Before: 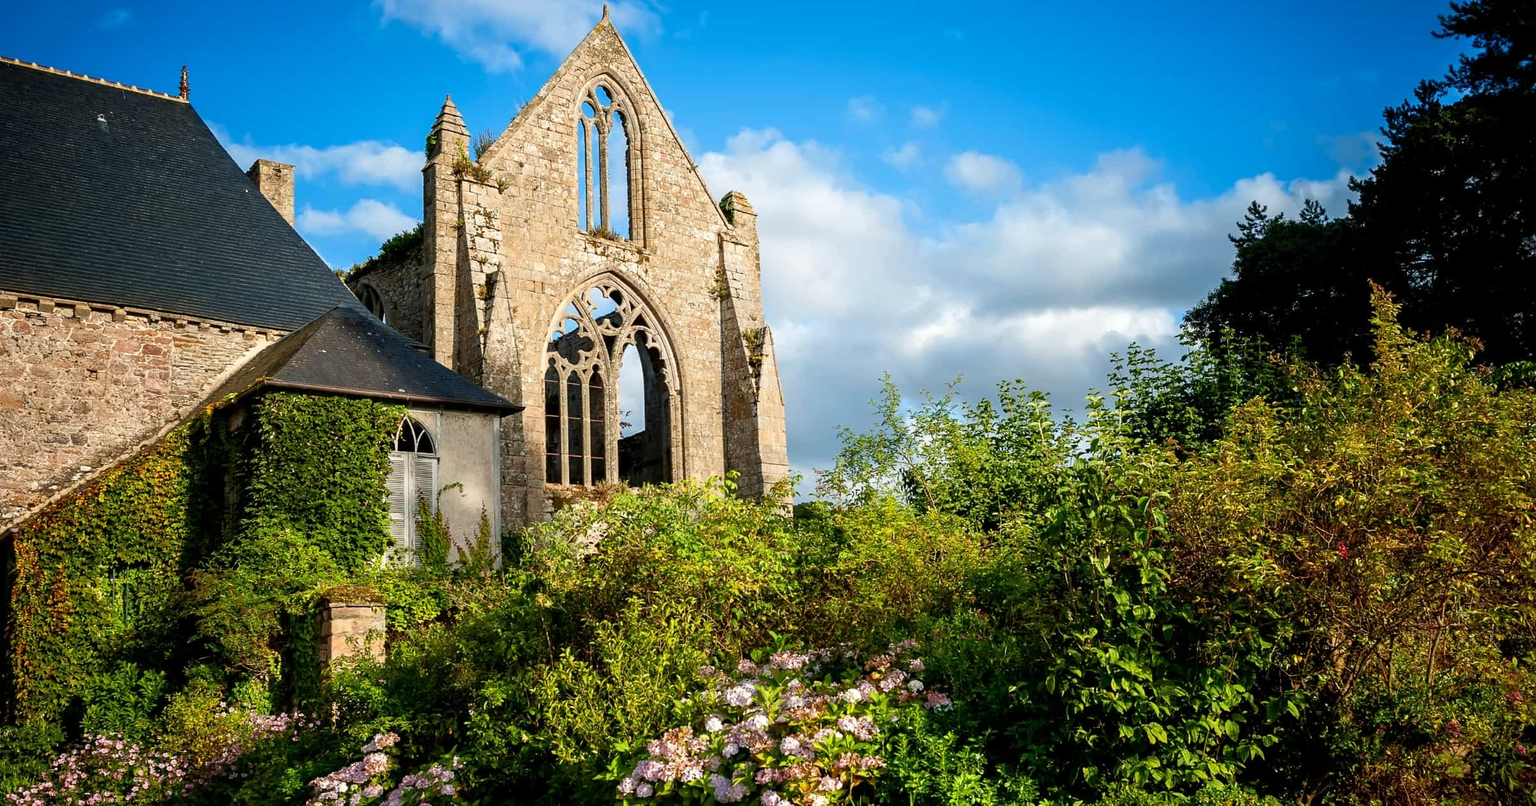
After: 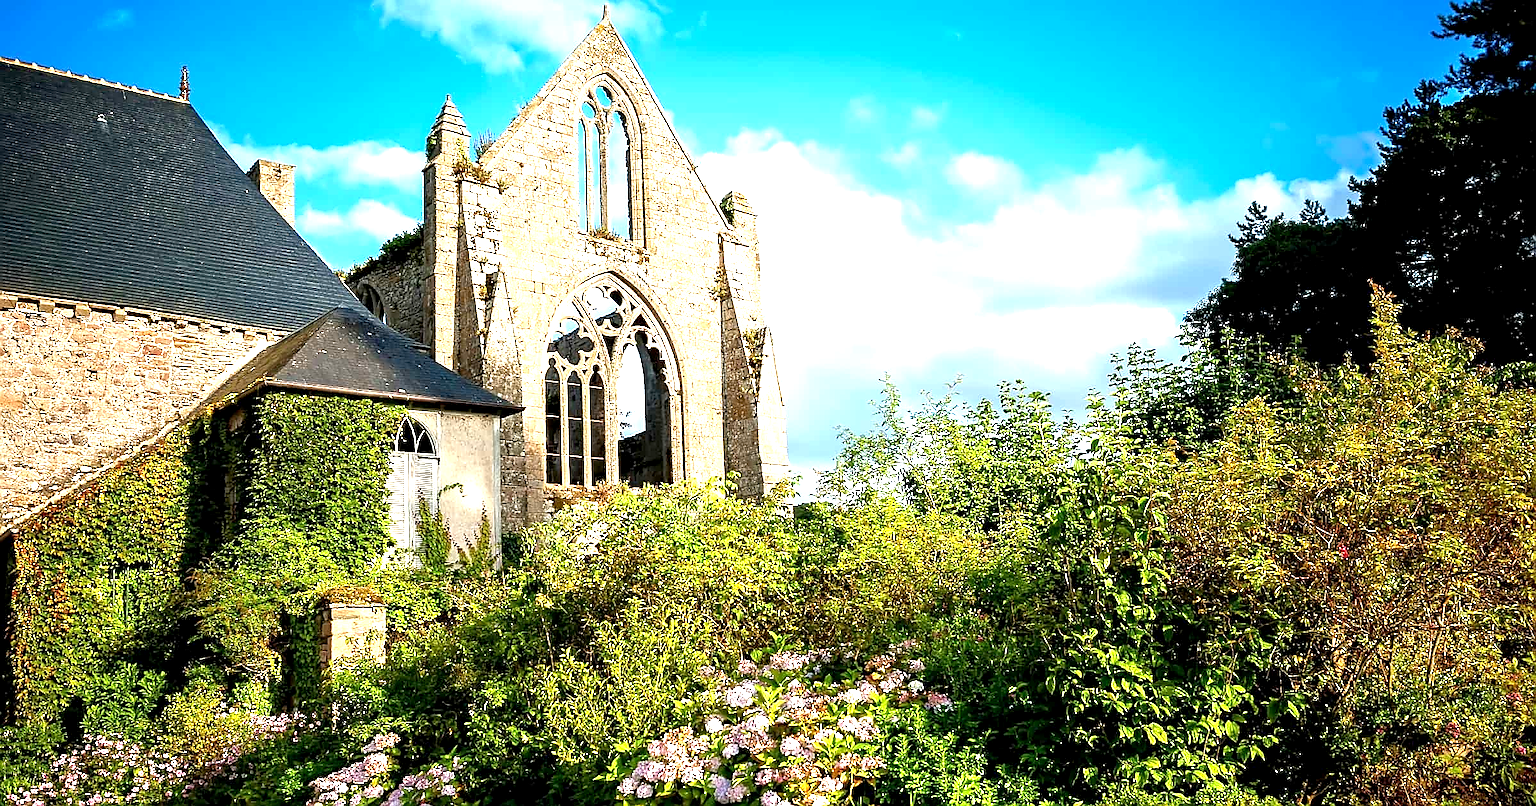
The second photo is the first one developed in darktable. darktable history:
sharpen: radius 1.361, amount 1.245, threshold 0.801
exposure: black level correction 0.001, exposure 1.323 EV, compensate highlight preservation false
